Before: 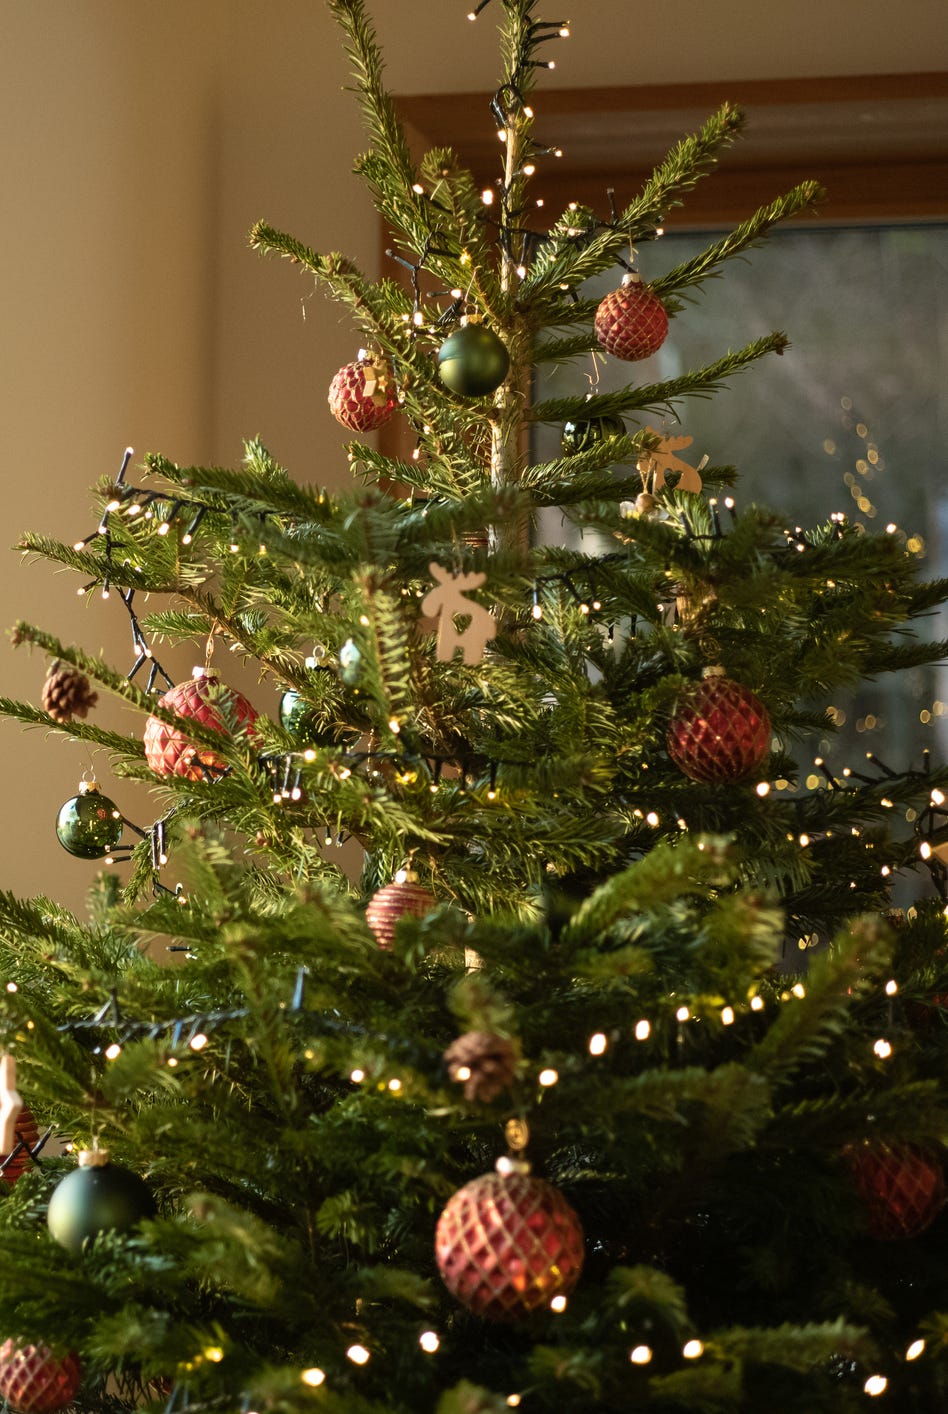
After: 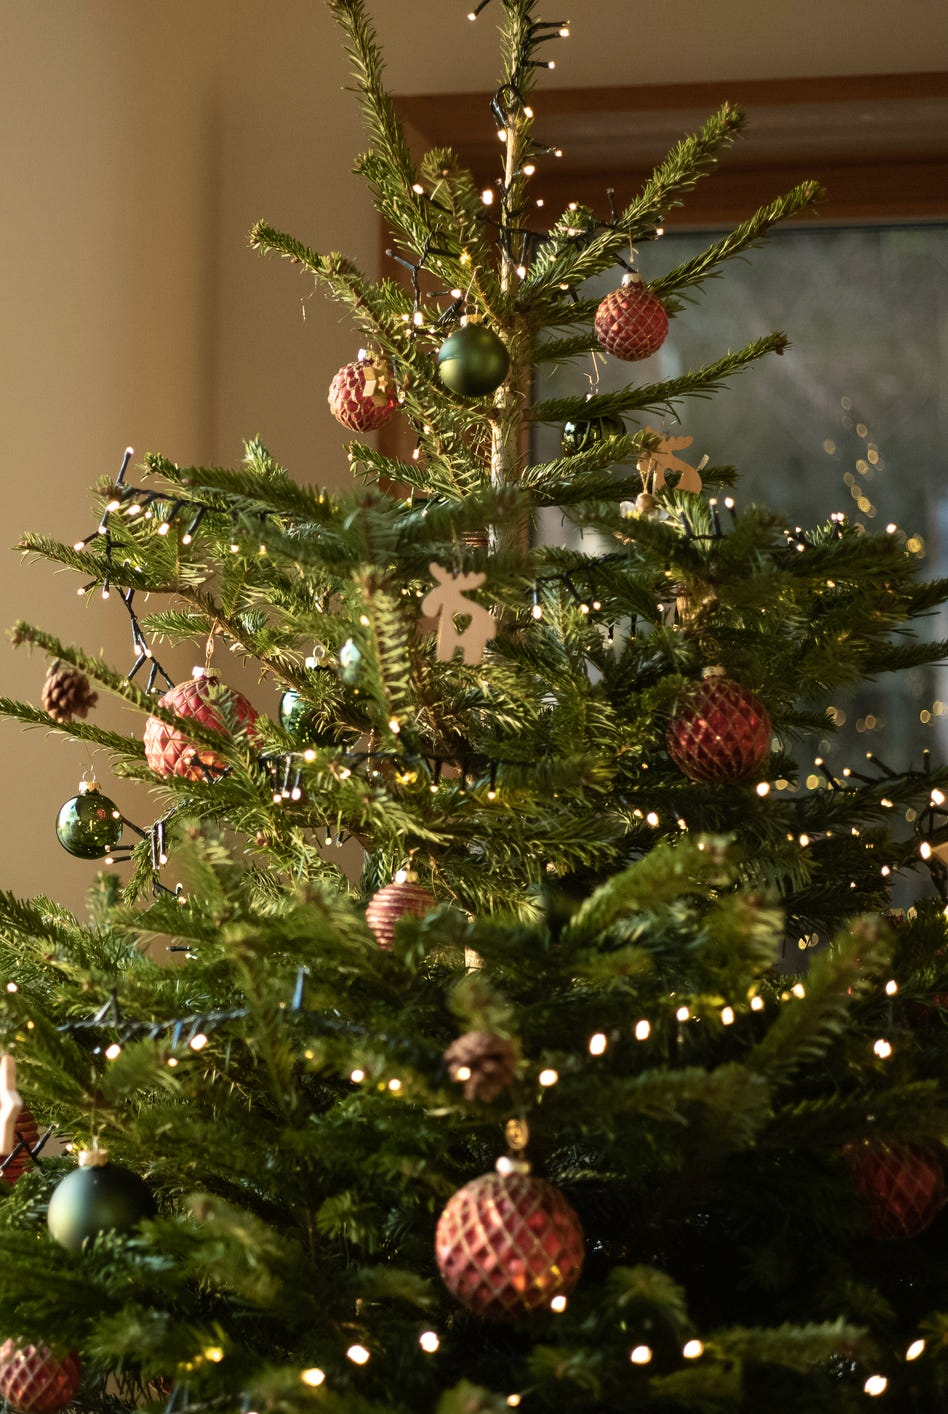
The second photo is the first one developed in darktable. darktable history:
color zones: curves: ch1 [(0, 0.469) (0.001, 0.469) (0.12, 0.446) (0.248, 0.469) (0.5, 0.5) (0.748, 0.5) (0.999, 0.469) (1, 0.469)]
contrast brightness saturation: contrast 0.08, saturation 0.02
